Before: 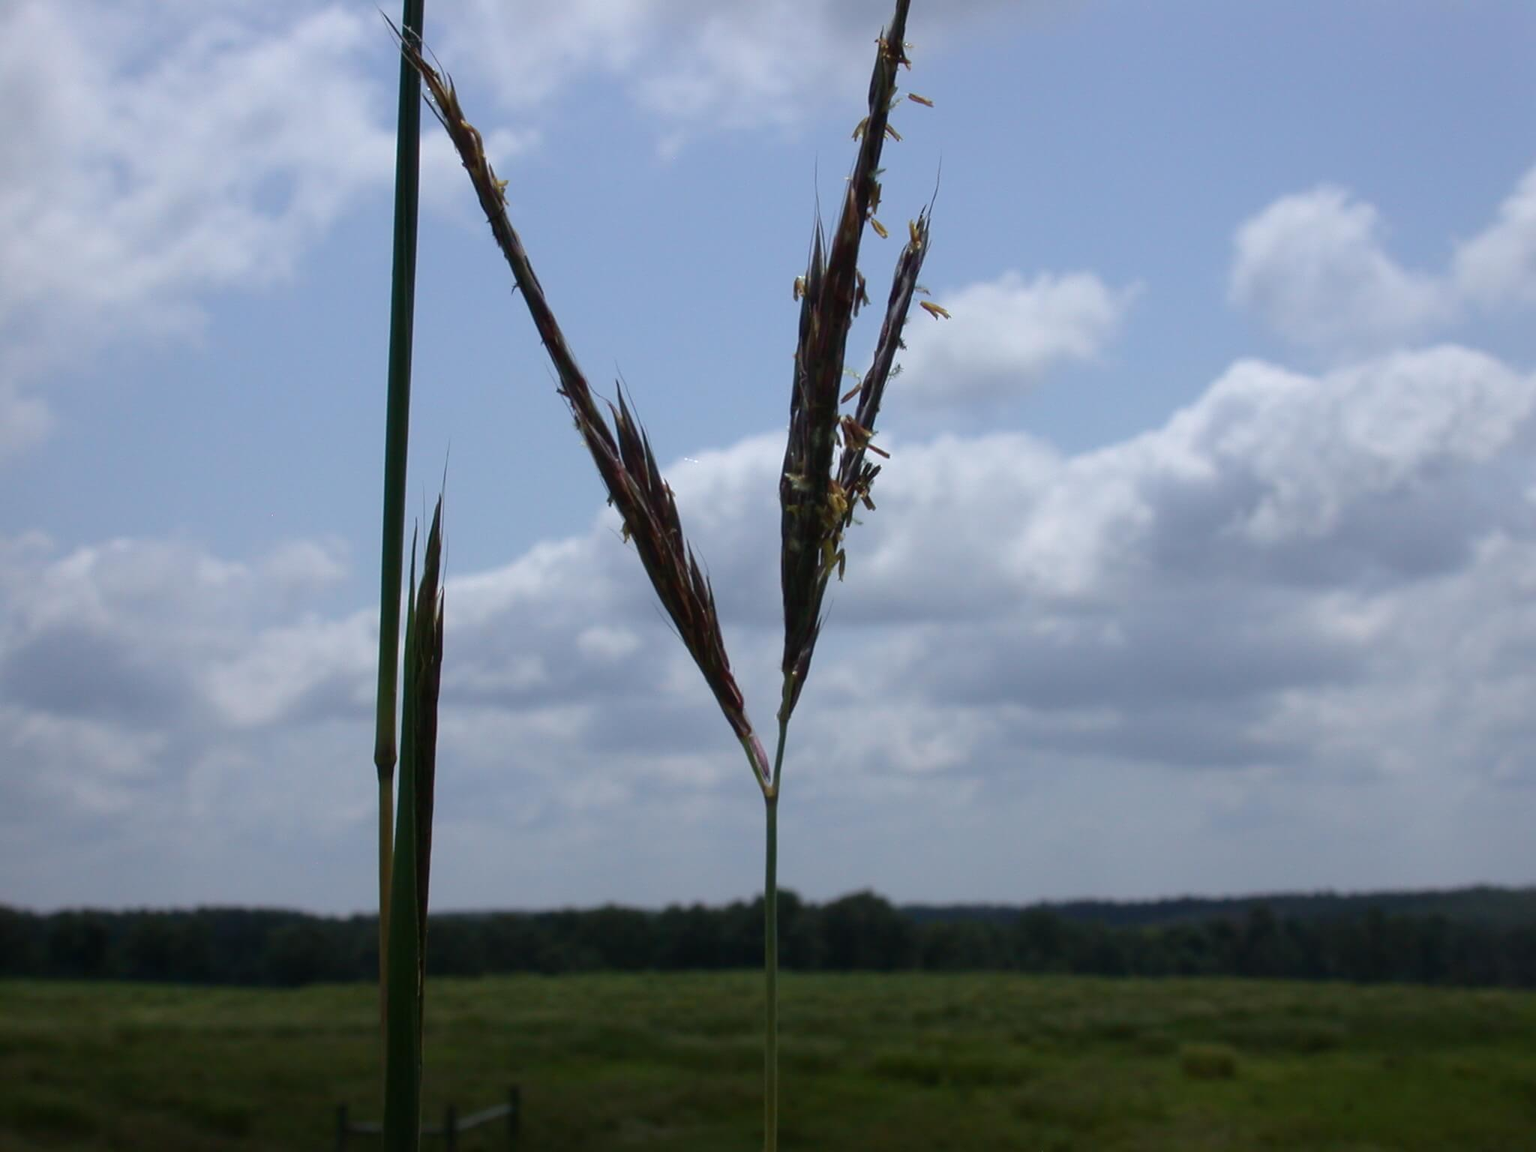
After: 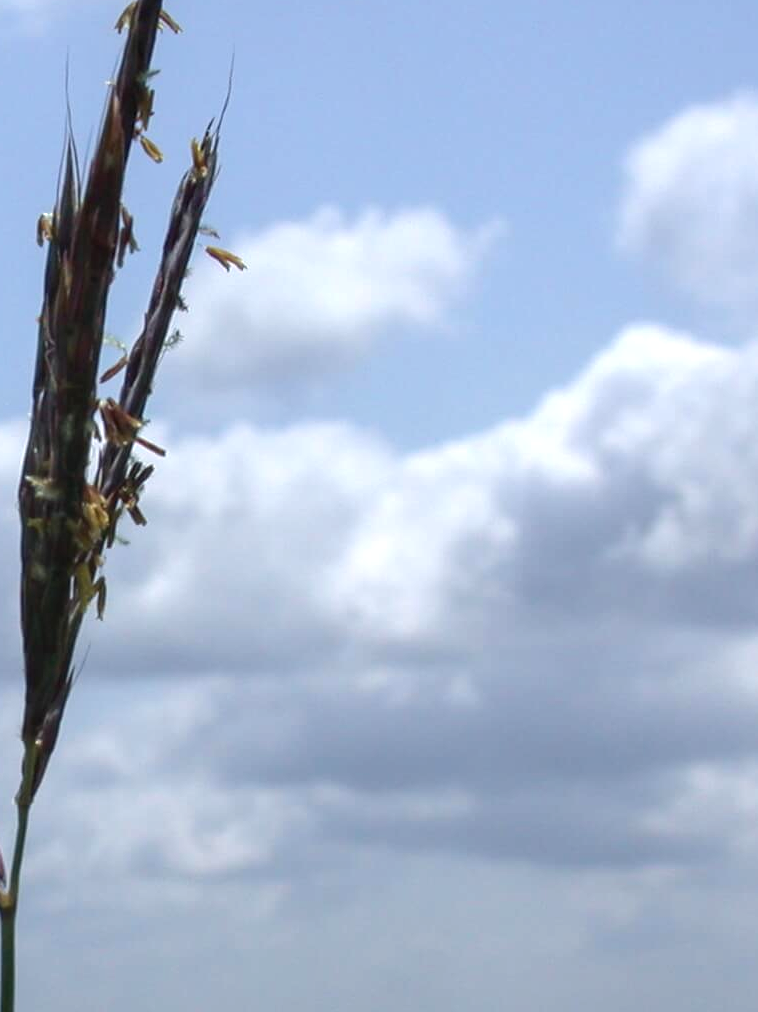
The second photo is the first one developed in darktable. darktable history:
exposure: black level correction 0, exposure 0.499 EV, compensate highlight preservation false
local contrast: on, module defaults
crop and rotate: left 49.87%, top 10.105%, right 13.088%, bottom 23.985%
